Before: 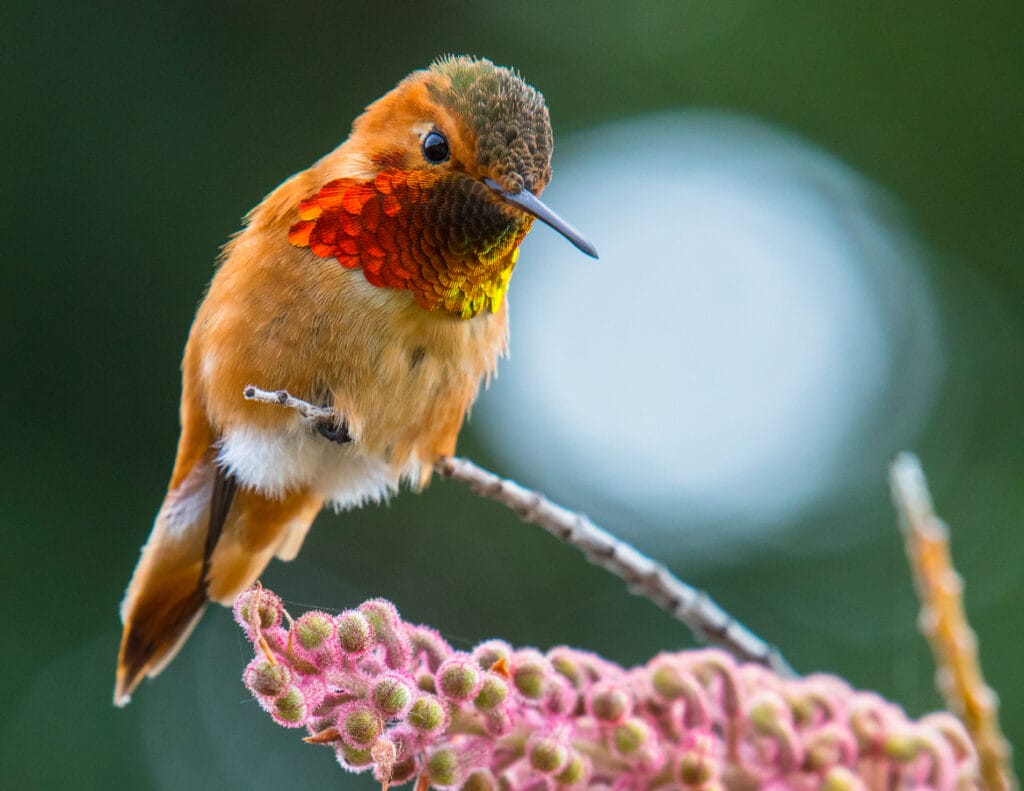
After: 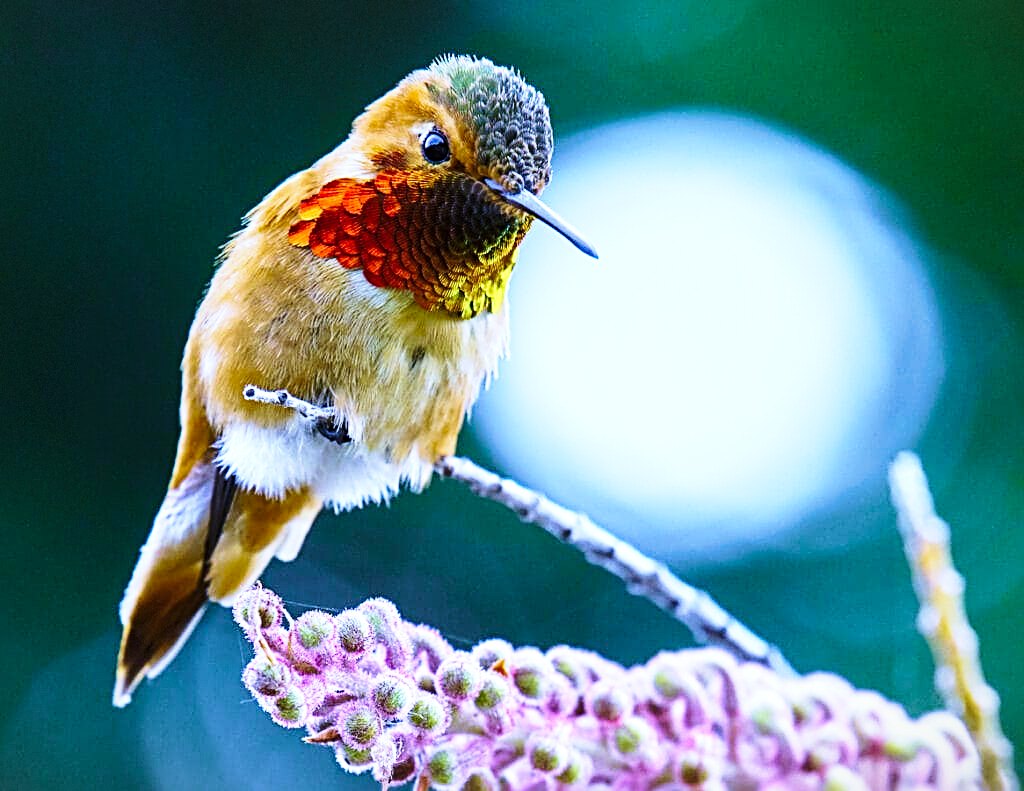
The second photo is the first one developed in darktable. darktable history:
base curve: curves: ch0 [(0, 0) (0.028, 0.03) (0.121, 0.232) (0.46, 0.748) (0.859, 0.968) (1, 1)], preserve colors none
vignetting: fall-off start 85%, fall-off radius 80%, brightness -0.182, saturation -0.3, width/height ratio 1.219, dithering 8-bit output, unbound false
tone equalizer: -8 EV -0.417 EV, -7 EV -0.389 EV, -6 EV -0.333 EV, -5 EV -0.222 EV, -3 EV 0.222 EV, -2 EV 0.333 EV, -1 EV 0.389 EV, +0 EV 0.417 EV, edges refinement/feathering 500, mask exposure compensation -1.57 EV, preserve details no
white balance: red 0.766, blue 1.537
velvia: strength 45%
sharpen: radius 2.817, amount 0.715
